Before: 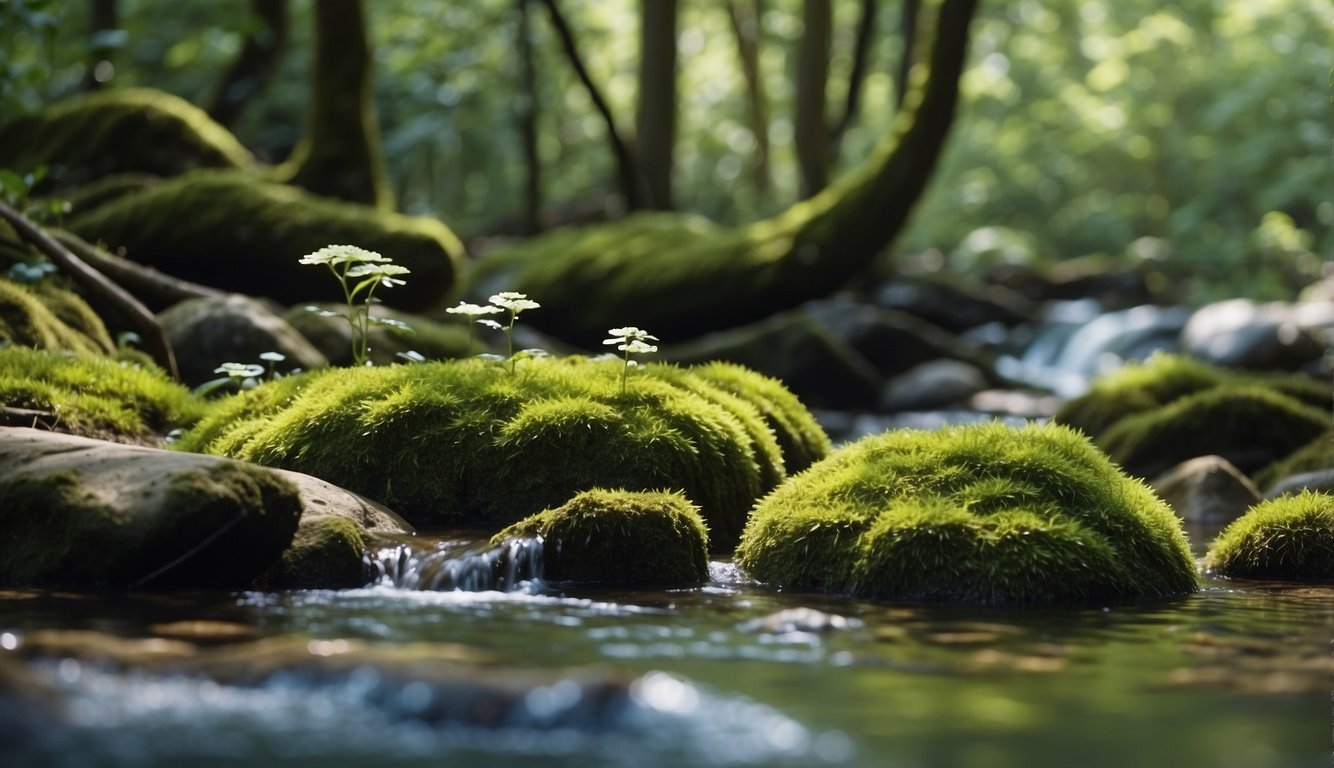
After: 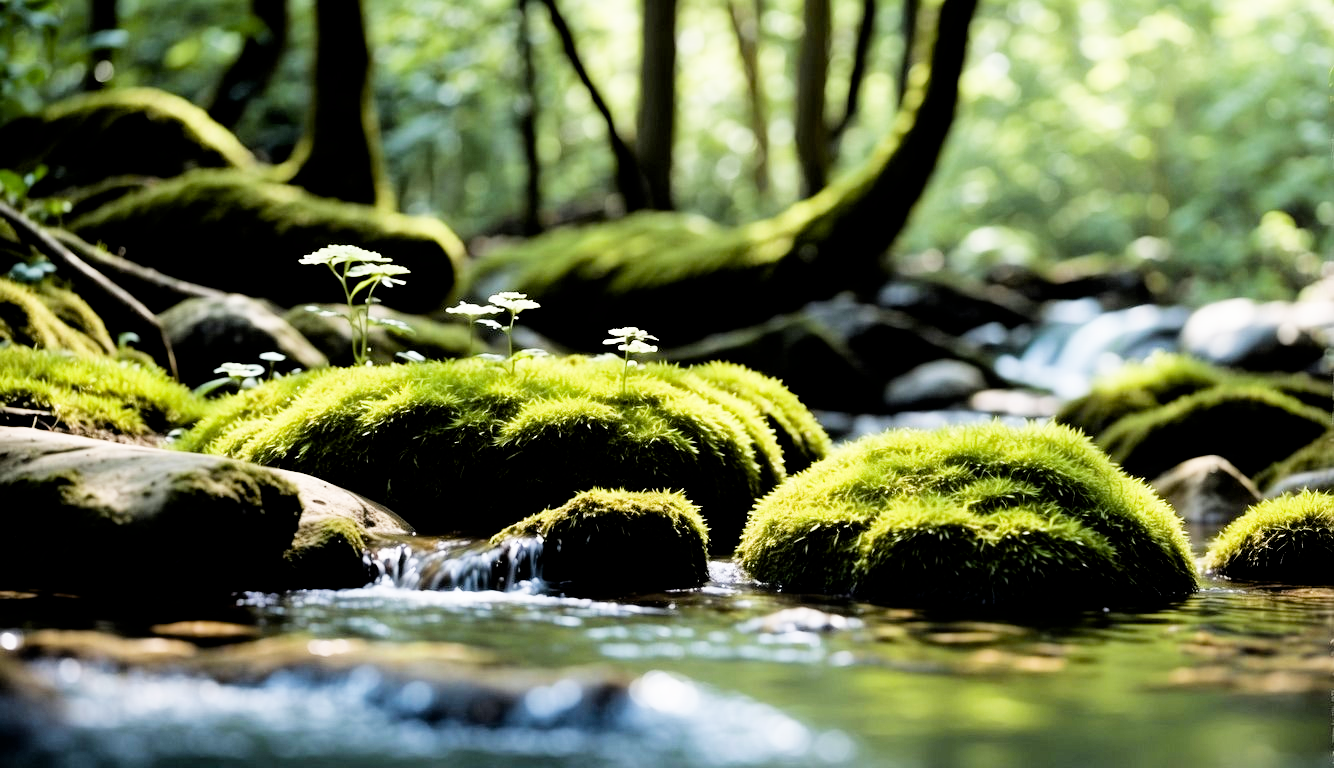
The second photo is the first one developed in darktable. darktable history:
filmic rgb: black relative exposure -5.02 EV, white relative exposure 3.97 EV, hardness 2.88, contrast 1.297, highlights saturation mix -29.29%
exposure: black level correction 0.009, exposure 1.423 EV, compensate exposure bias true, compensate highlight preservation false
